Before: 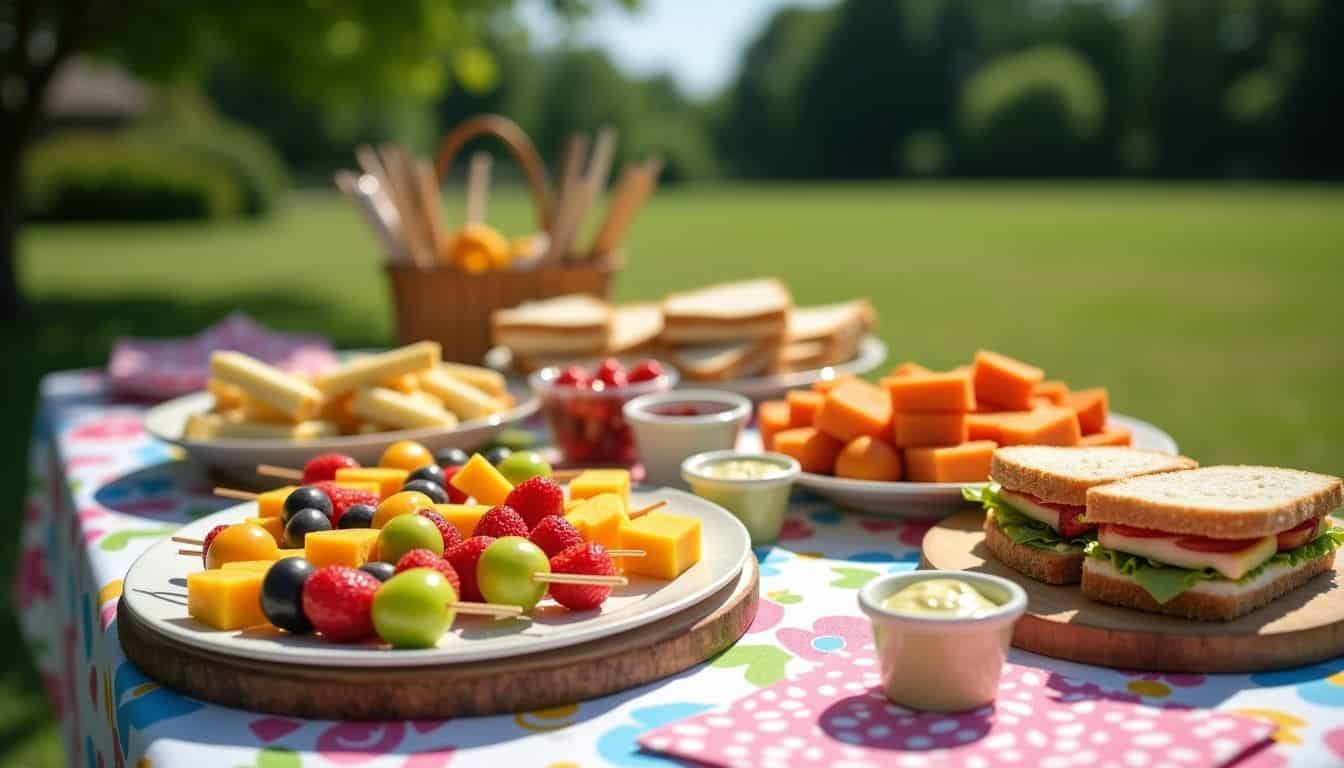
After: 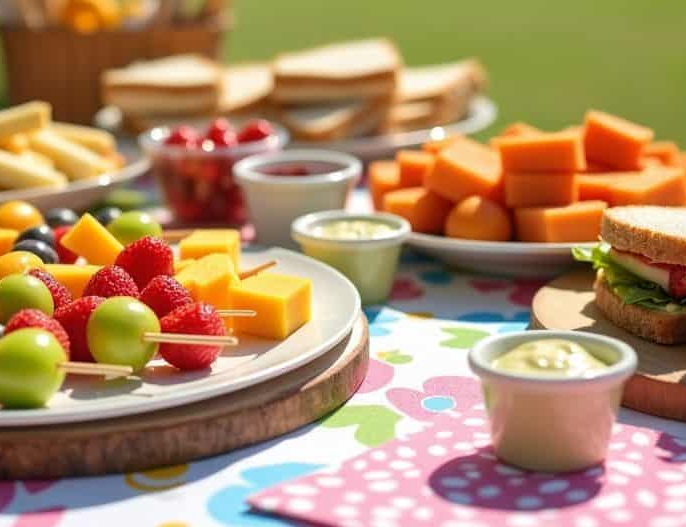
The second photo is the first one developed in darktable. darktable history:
crop and rotate: left 29.07%, top 31.363%, right 19.826%
